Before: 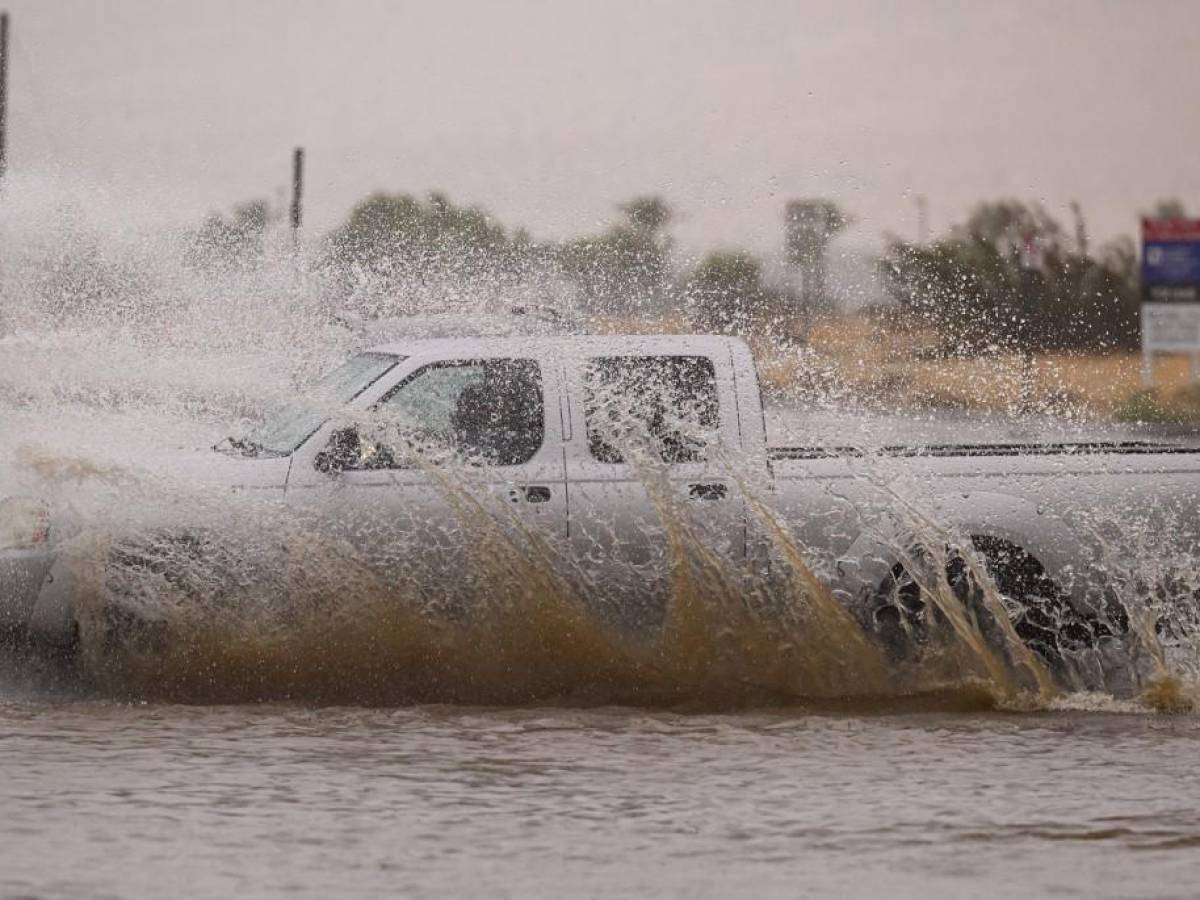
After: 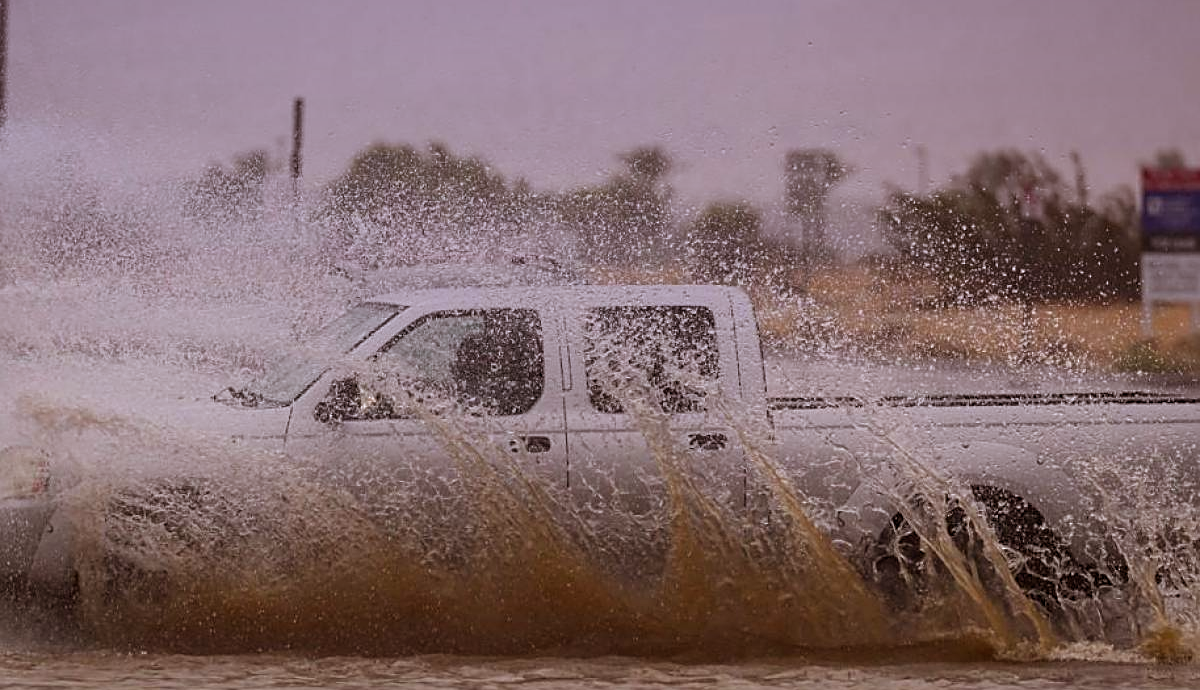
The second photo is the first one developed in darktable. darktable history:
rgb levels: mode RGB, independent channels, levels [[0, 0.5, 1], [0, 0.521, 1], [0, 0.536, 1]]
graduated density: hue 238.83°, saturation 50%
sharpen: on, module defaults
crop: top 5.667%, bottom 17.637%
